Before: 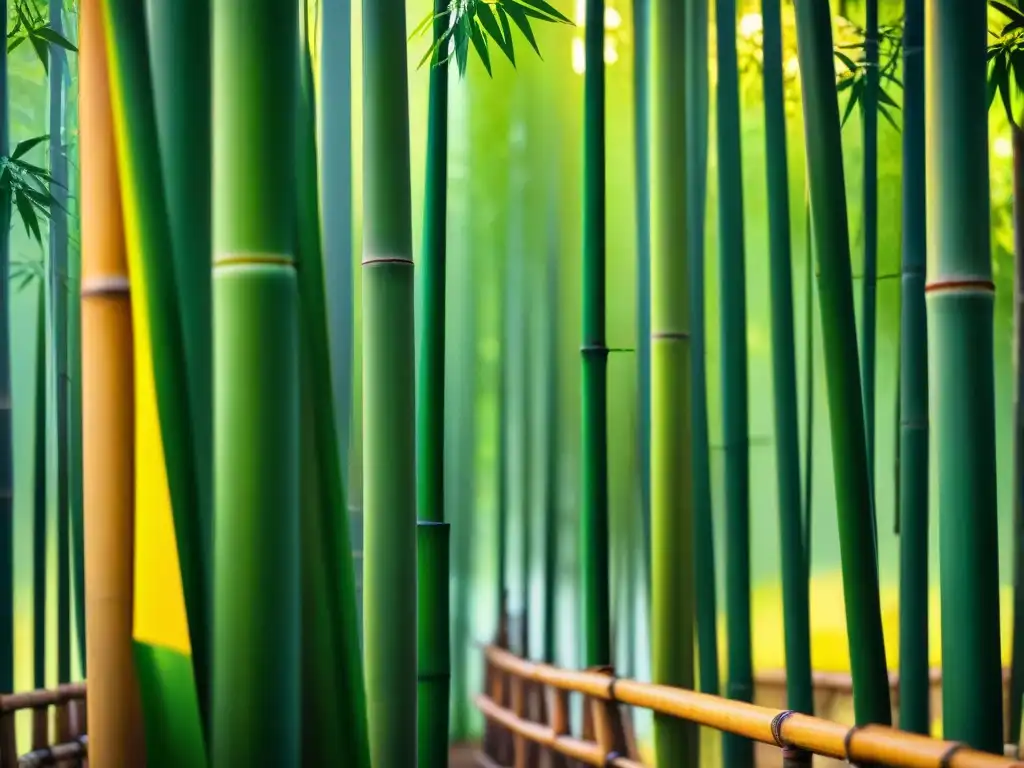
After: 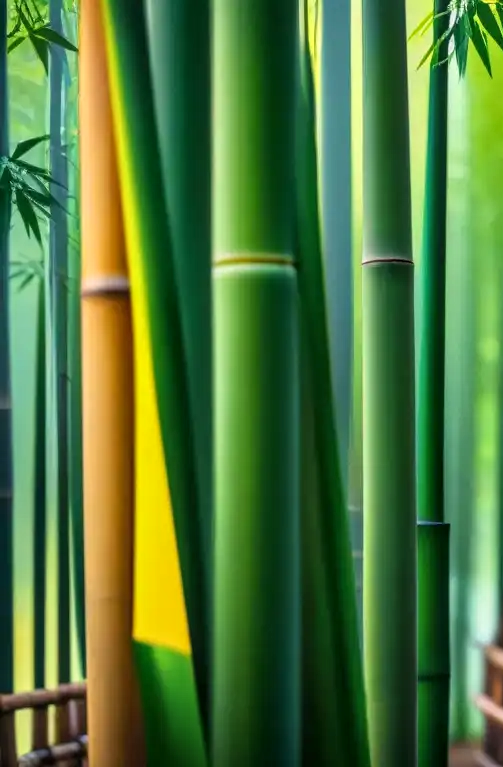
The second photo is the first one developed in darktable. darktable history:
local contrast: on, module defaults
crop and rotate: left 0%, top 0%, right 50.845%
